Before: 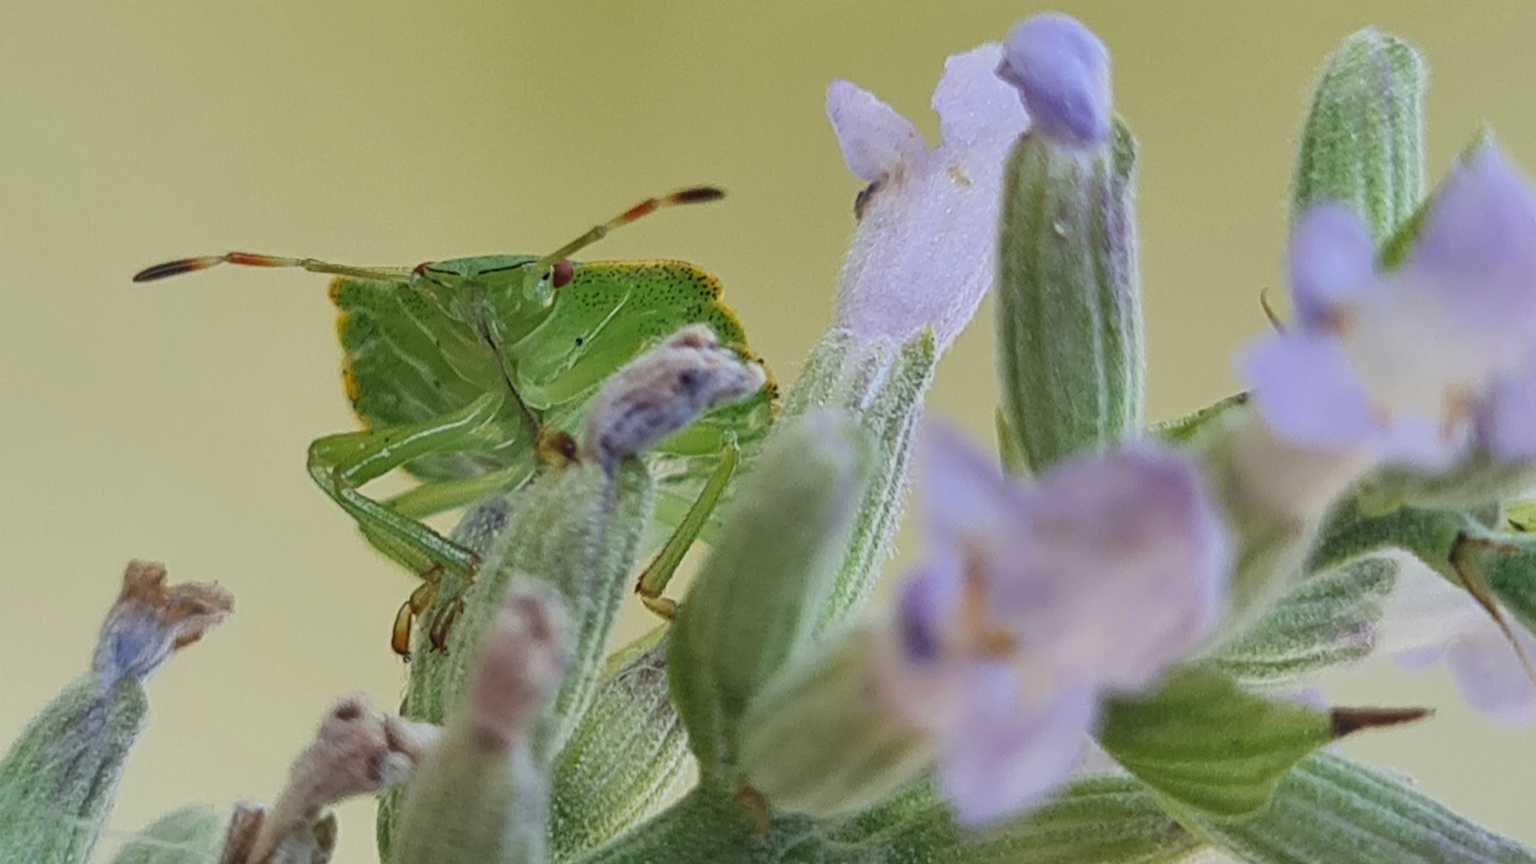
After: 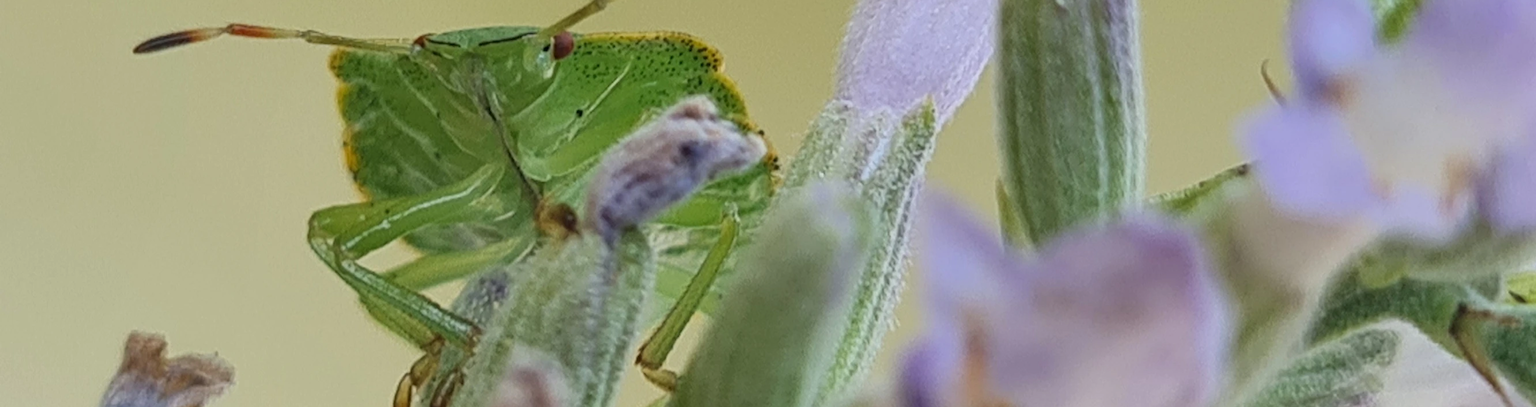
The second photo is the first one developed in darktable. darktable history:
haze removal: strength 0.02, distance 0.255, compatibility mode true, adaptive false
crop and rotate: top 26.525%, bottom 26.211%
